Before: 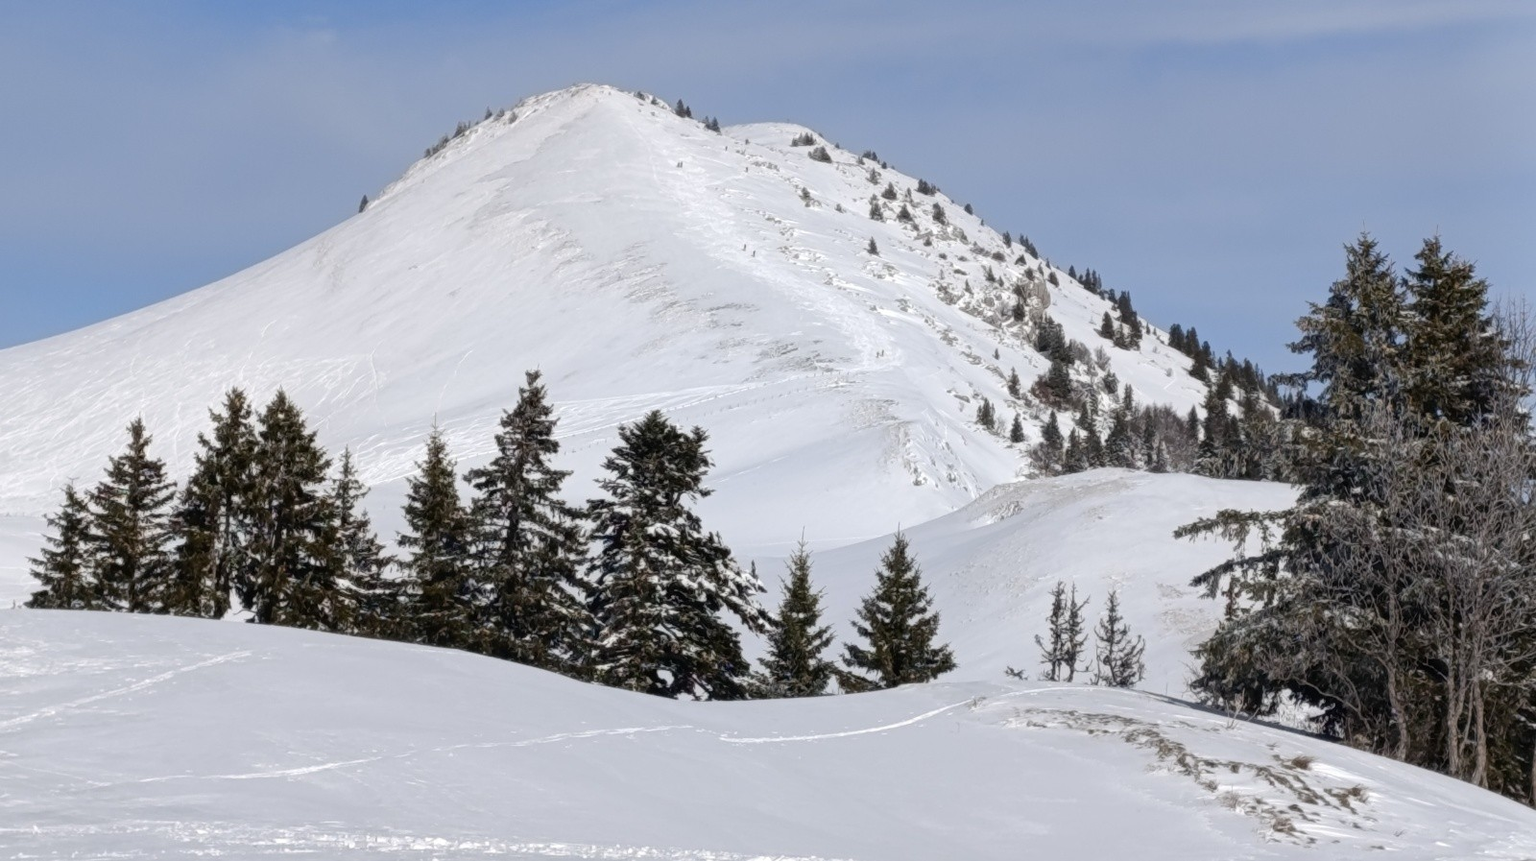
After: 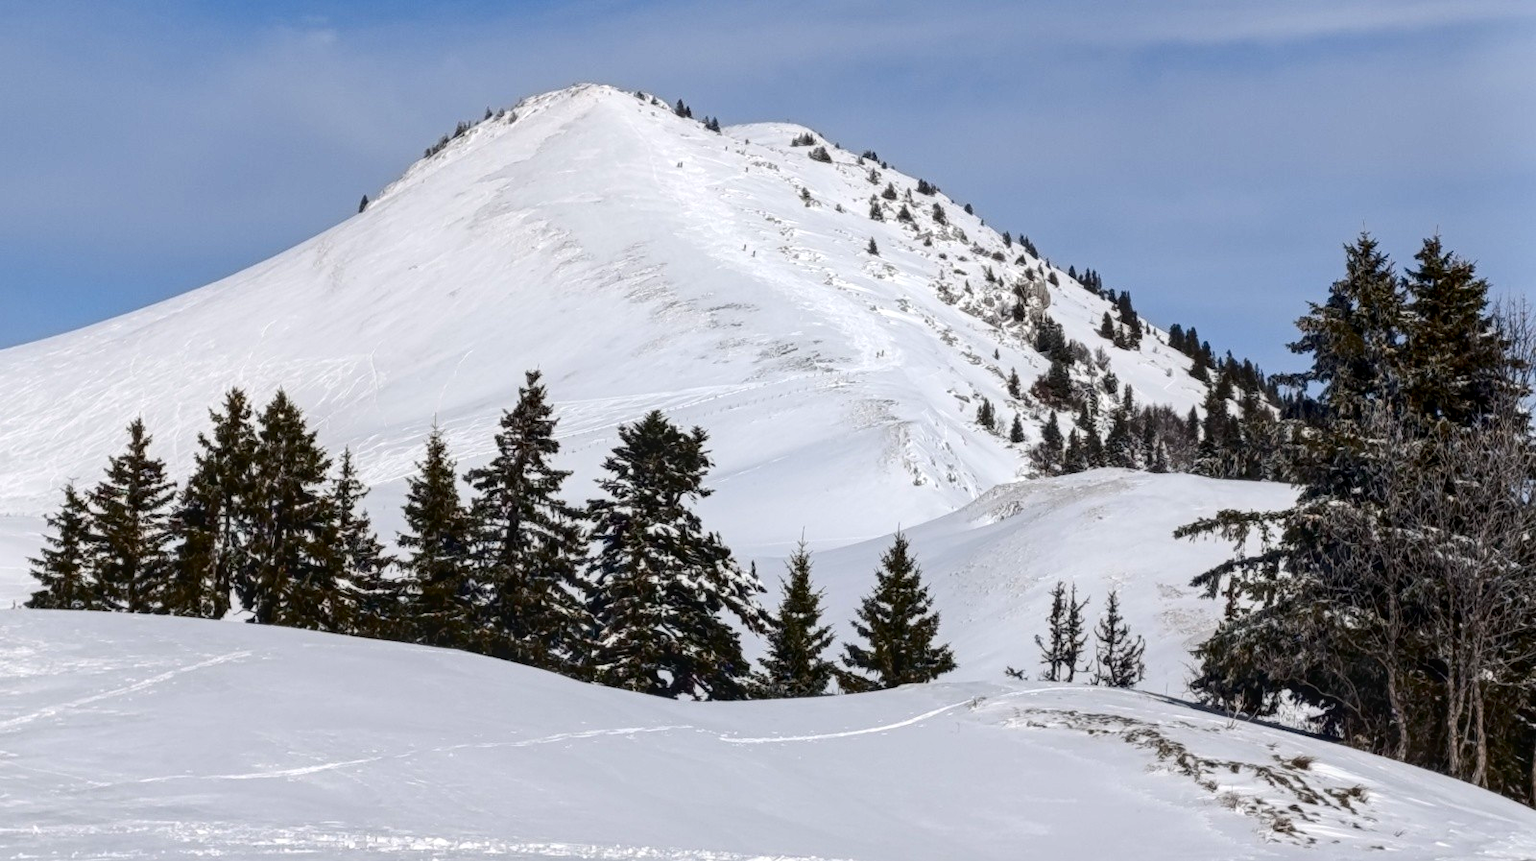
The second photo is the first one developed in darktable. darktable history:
contrast brightness saturation: contrast 0.205, brightness -0.111, saturation 0.213
local contrast: on, module defaults
